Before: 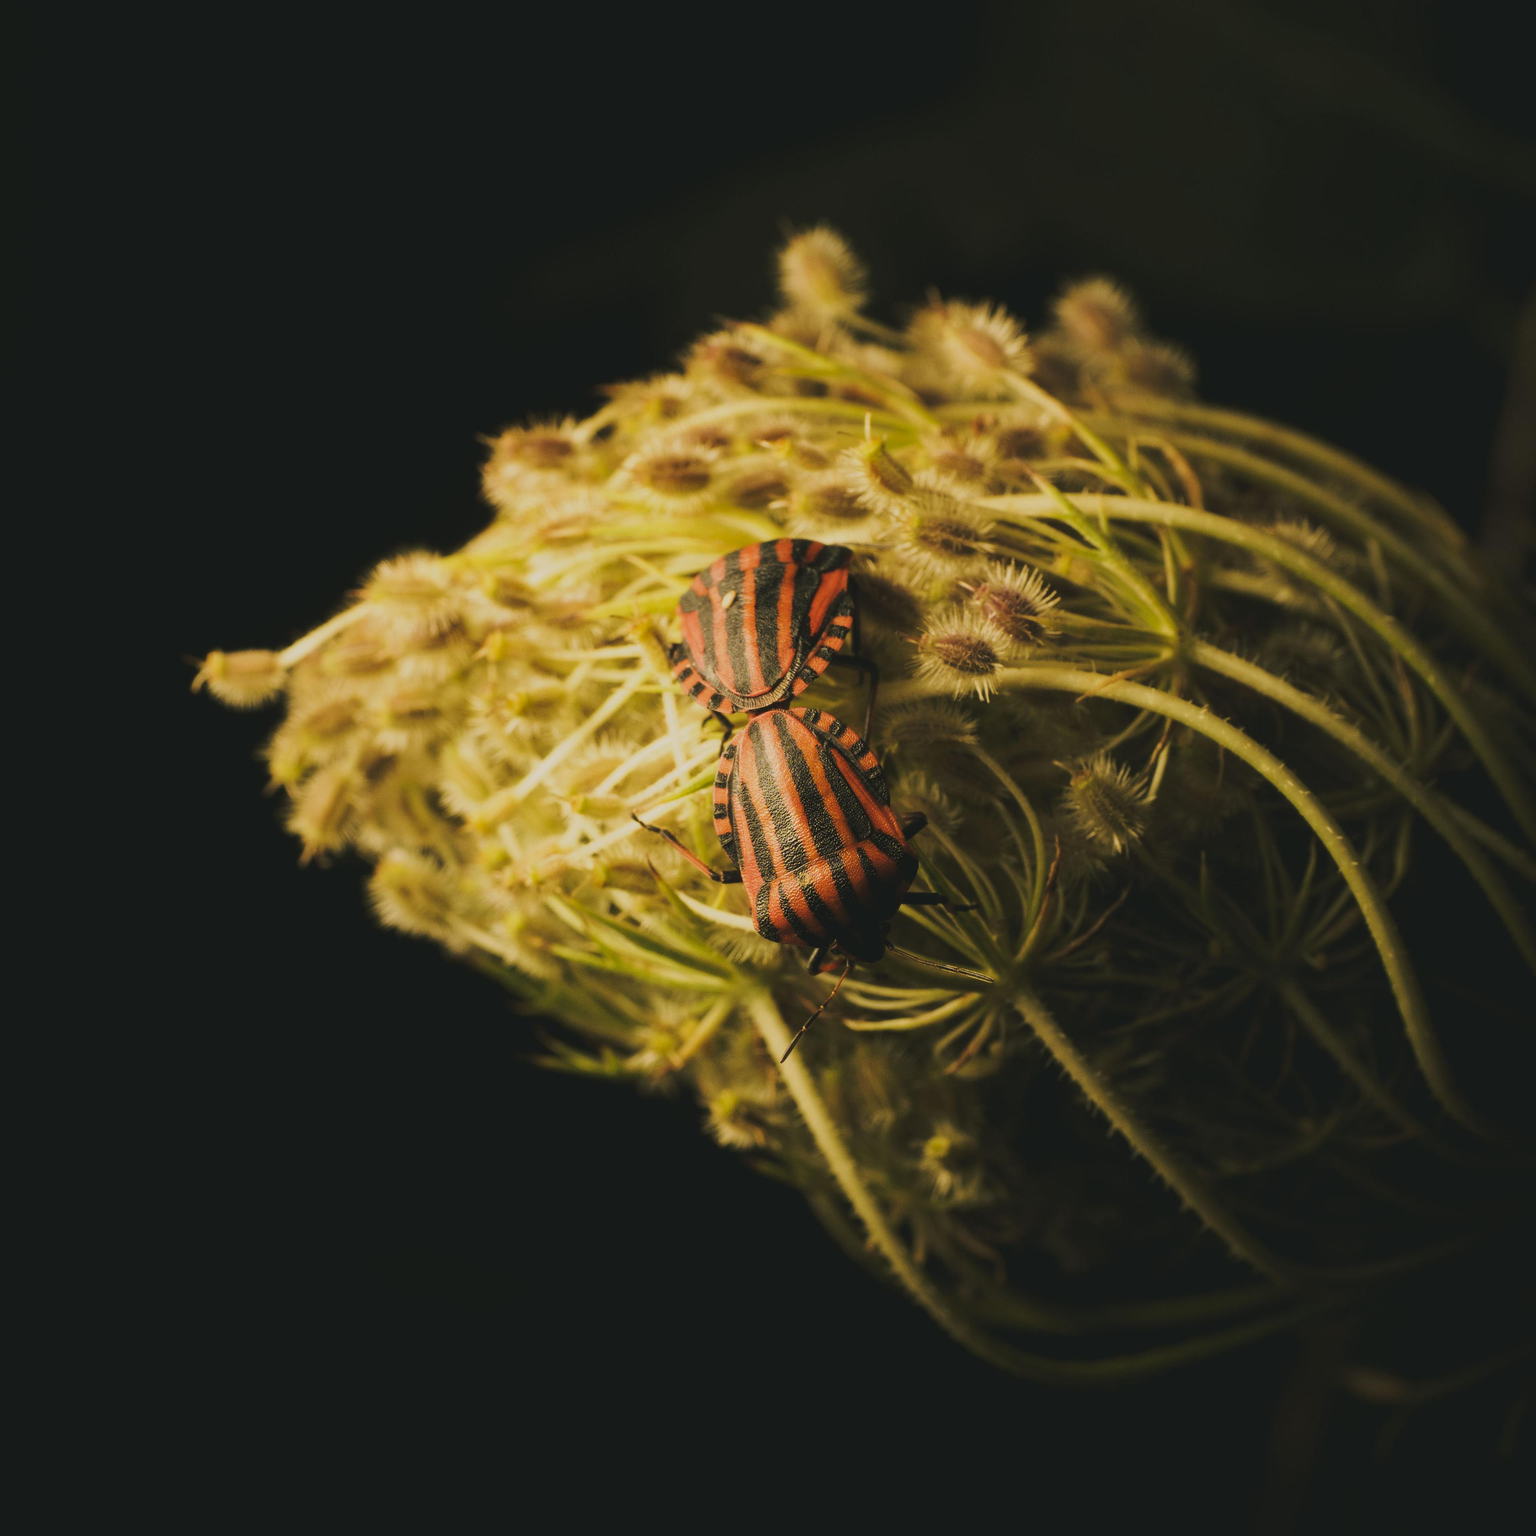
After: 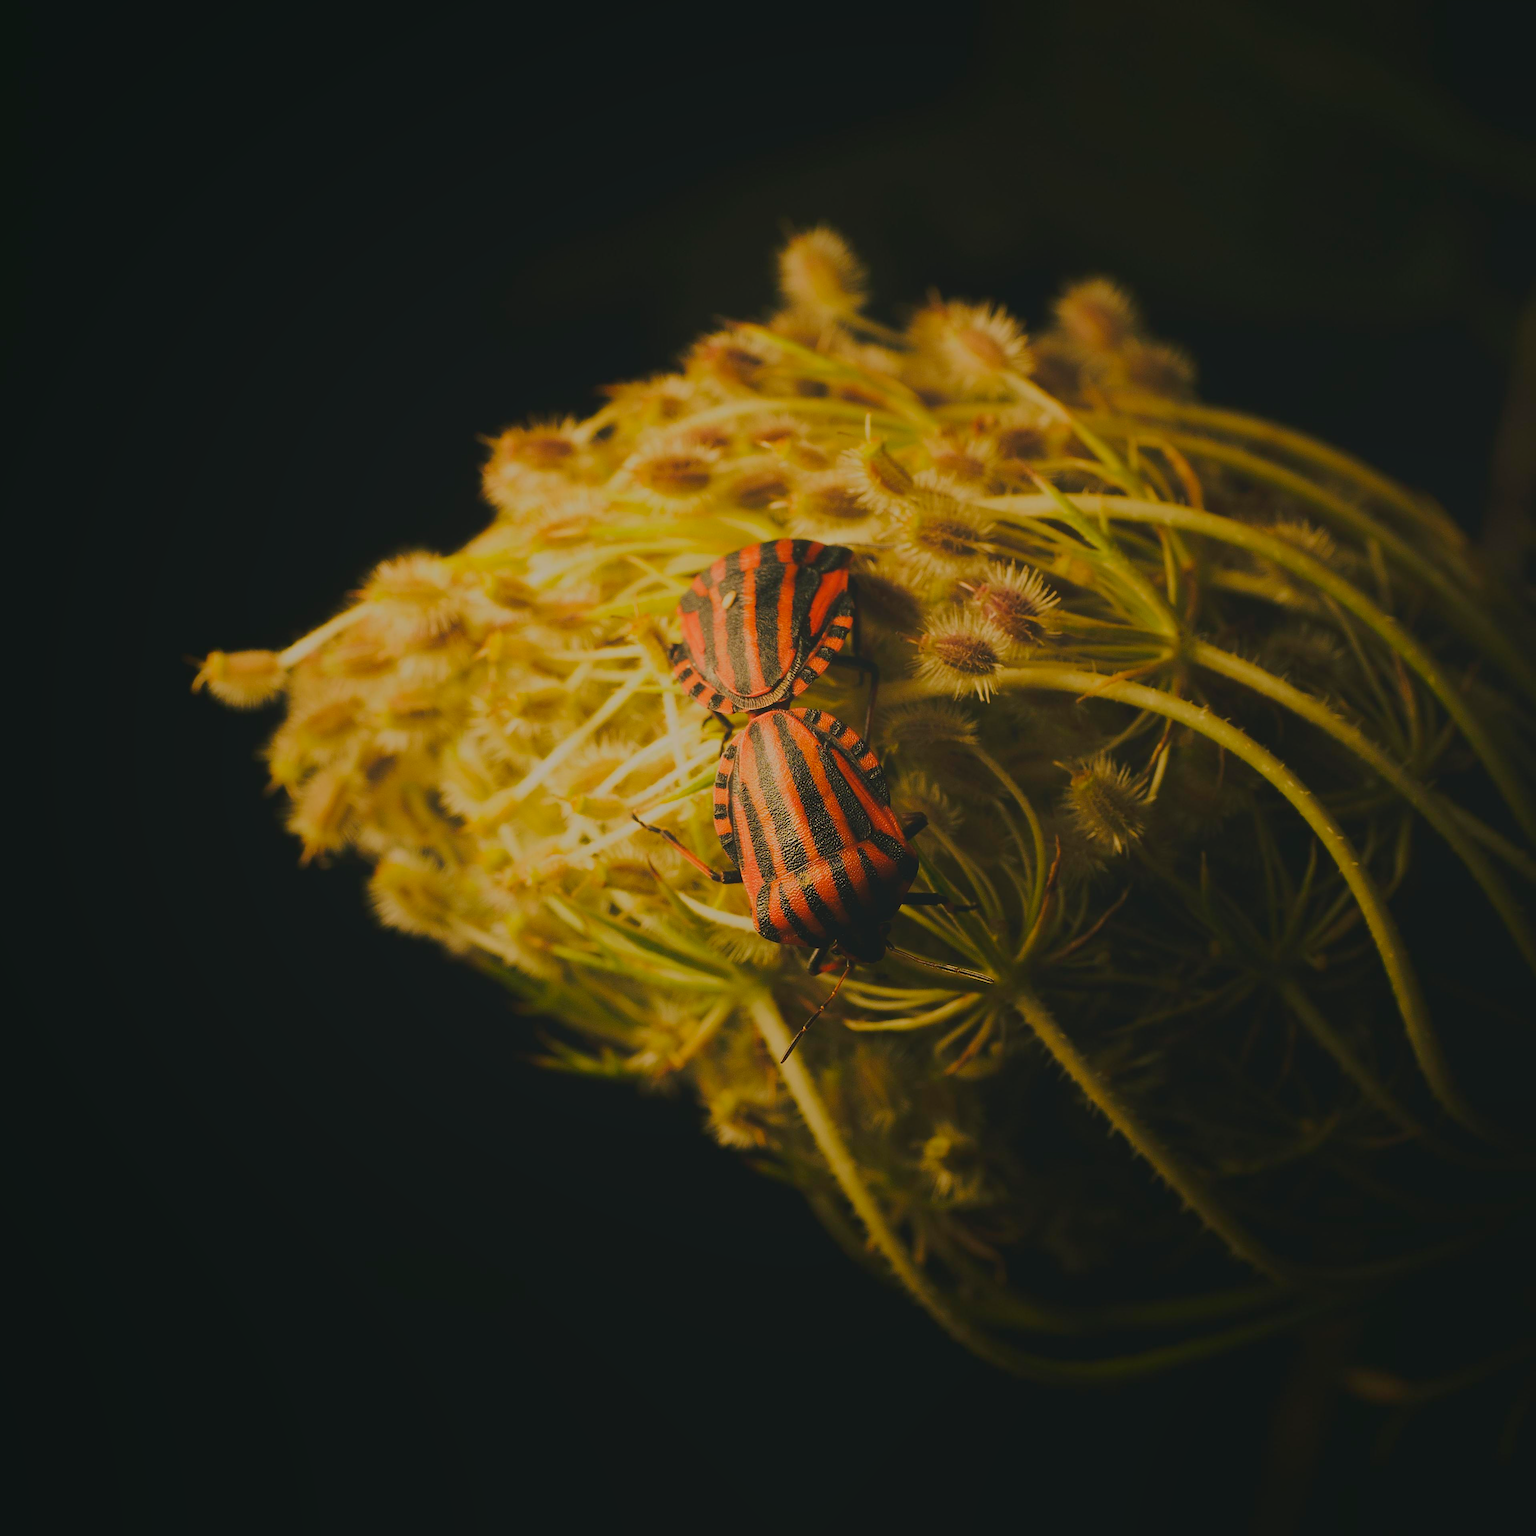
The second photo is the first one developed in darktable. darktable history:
local contrast: detail 70%
sharpen: on, module defaults
